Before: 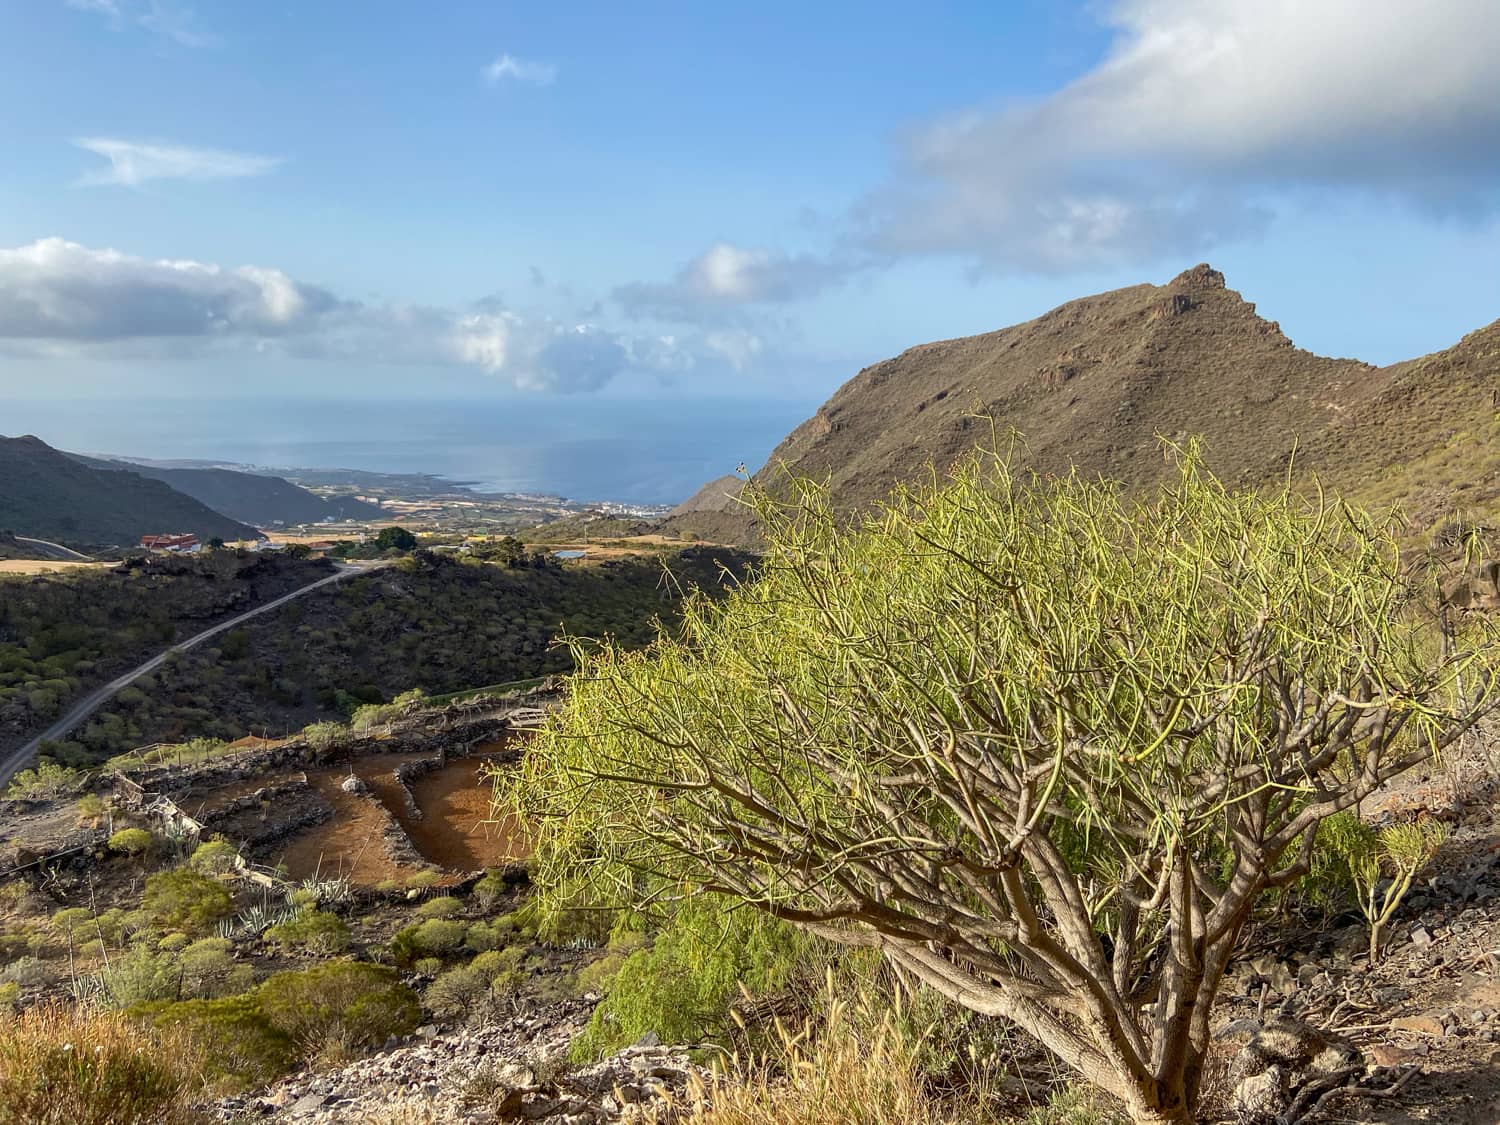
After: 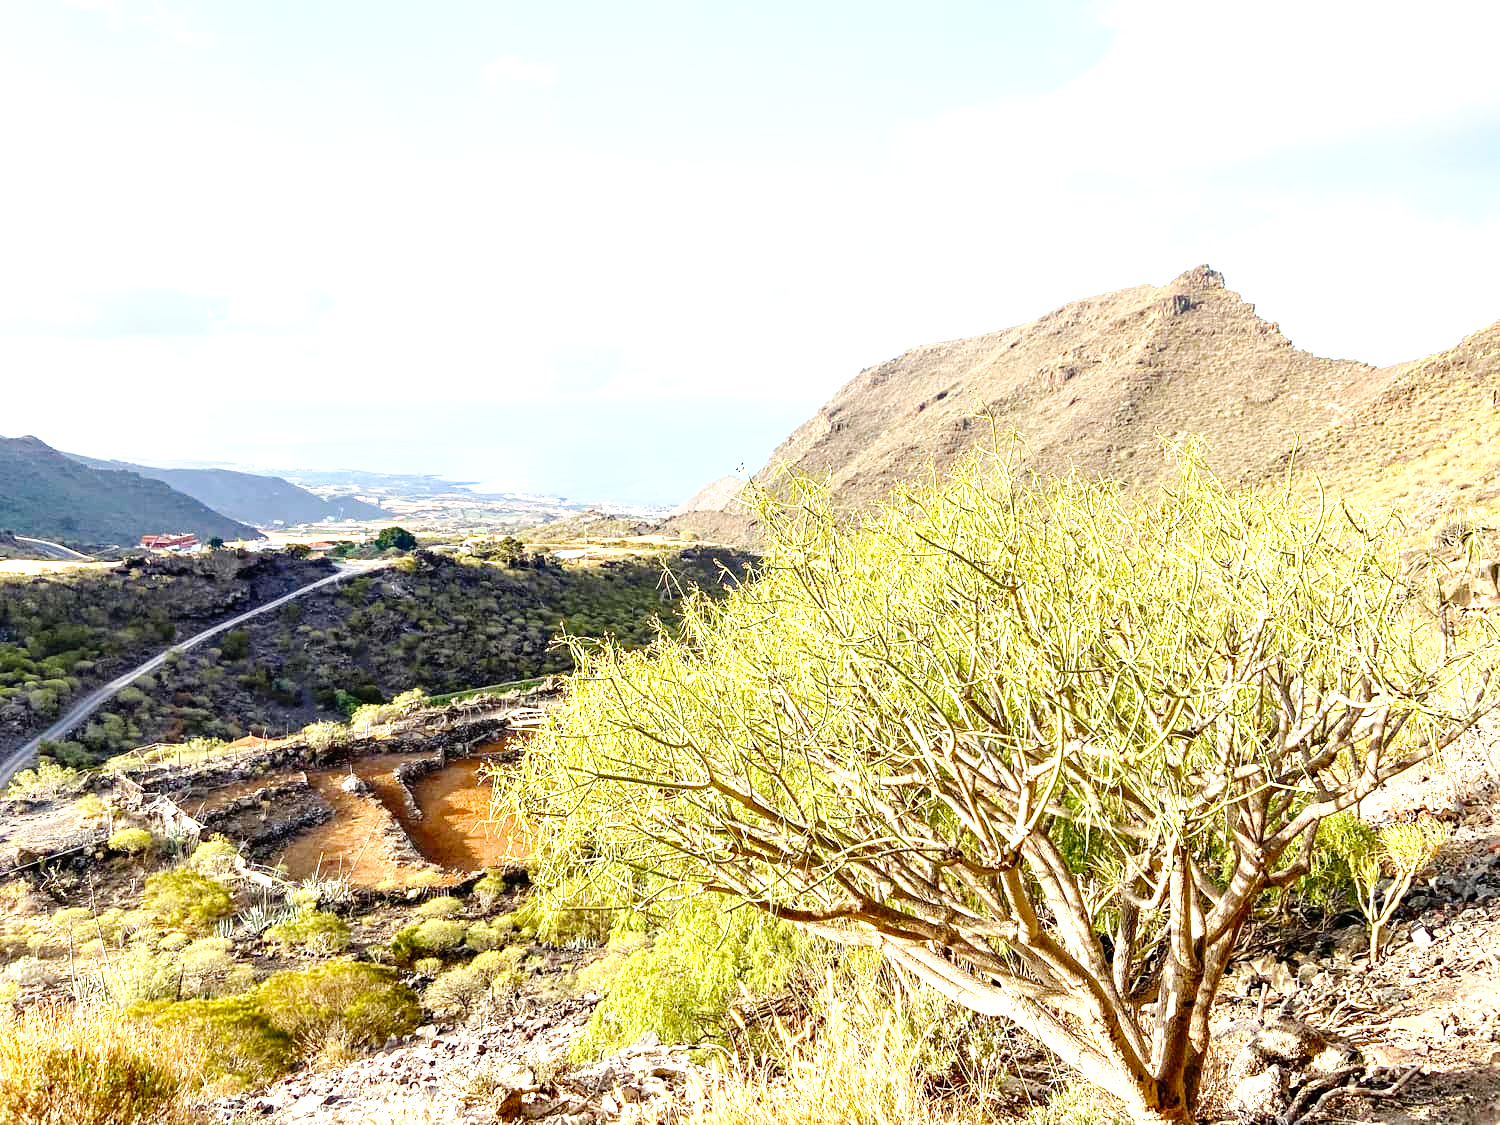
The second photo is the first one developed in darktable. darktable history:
tone curve: curves: ch0 [(0, 0) (0.003, 0.003) (0.011, 0.005) (0.025, 0.008) (0.044, 0.012) (0.069, 0.02) (0.1, 0.031) (0.136, 0.047) (0.177, 0.088) (0.224, 0.141) (0.277, 0.222) (0.335, 0.32) (0.399, 0.422) (0.468, 0.523) (0.543, 0.621) (0.623, 0.715) (0.709, 0.796) (0.801, 0.88) (0.898, 0.962) (1, 1)], preserve colors none
exposure: black level correction 0, exposure 1.663 EV, compensate highlight preservation false
